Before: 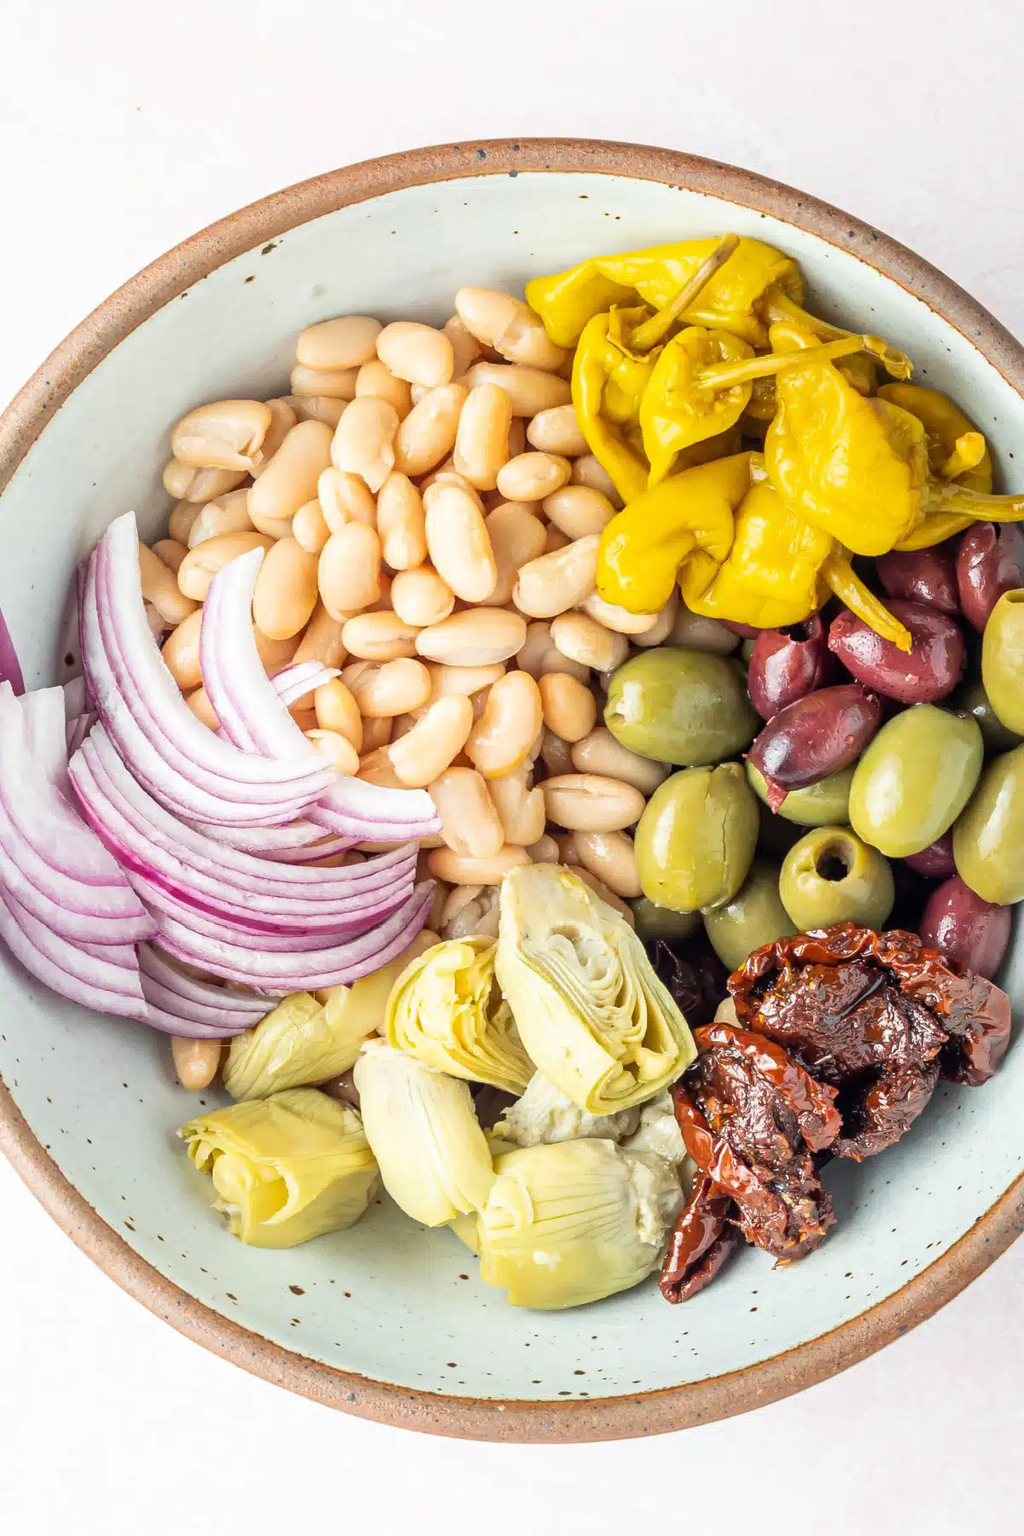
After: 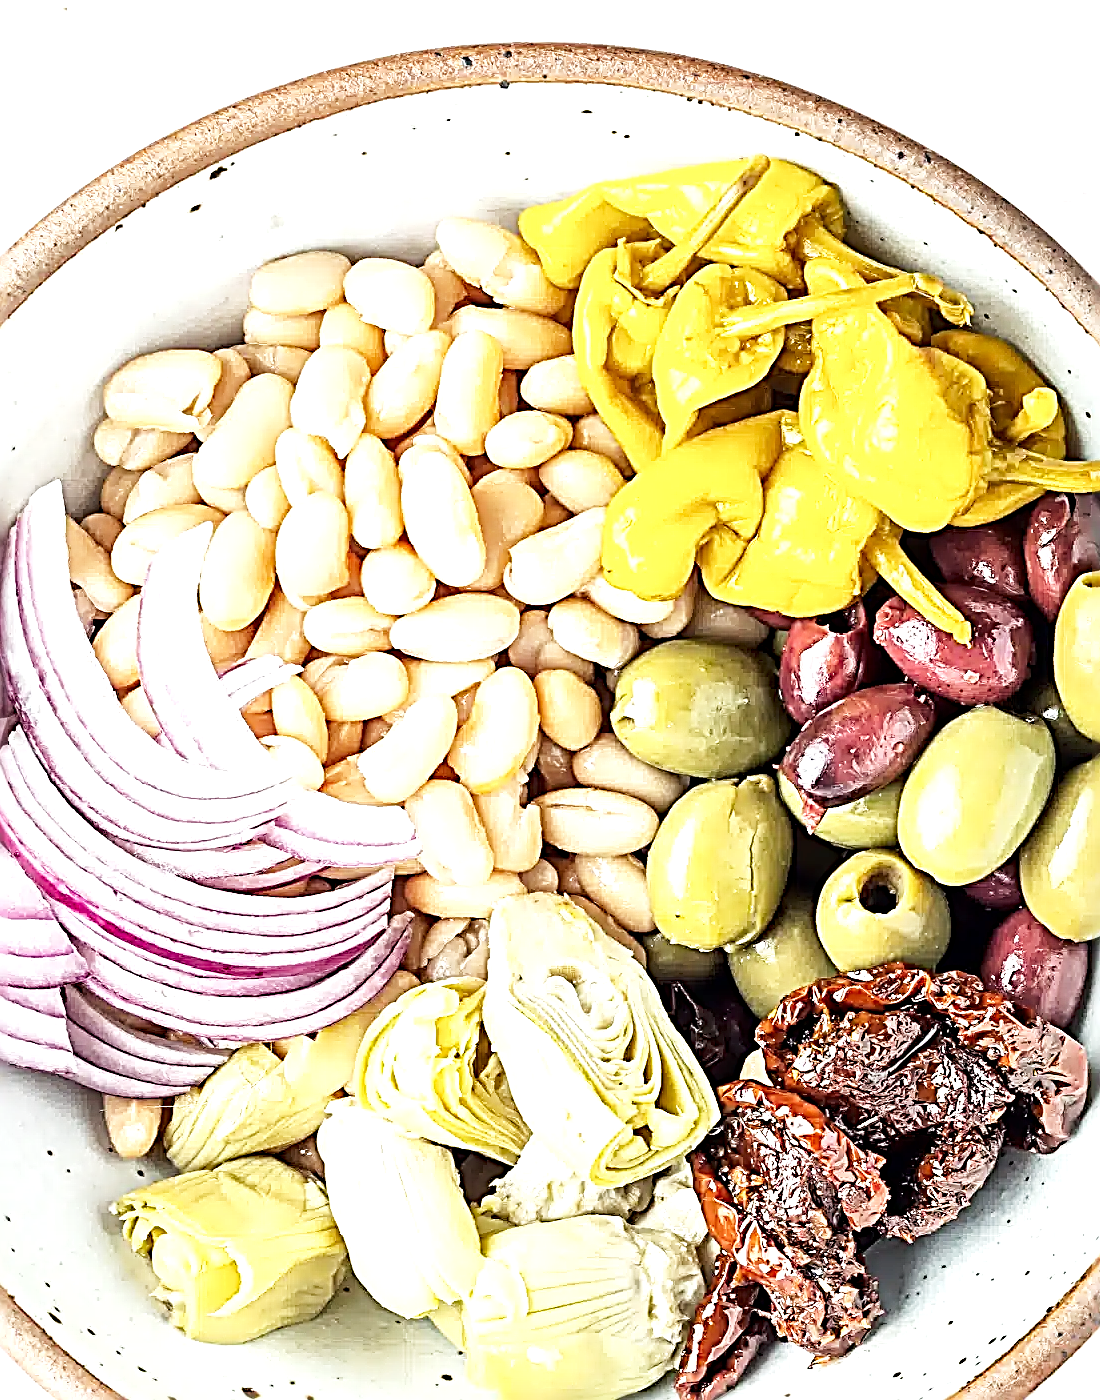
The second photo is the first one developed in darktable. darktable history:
base curve: curves: ch0 [(0, 0) (0.204, 0.334) (0.55, 0.733) (1, 1)], preserve colors none
crop: left 8.155%, top 6.611%, bottom 15.385%
local contrast: mode bilateral grid, contrast 20, coarseness 50, detail 159%, midtone range 0.2
sharpen: radius 3.158, amount 1.731
tone equalizer: -8 EV -0.75 EV, -7 EV -0.7 EV, -6 EV -0.6 EV, -5 EV -0.4 EV, -3 EV 0.4 EV, -2 EV 0.6 EV, -1 EV 0.7 EV, +0 EV 0.75 EV, edges refinement/feathering 500, mask exposure compensation -1.57 EV, preserve details no
